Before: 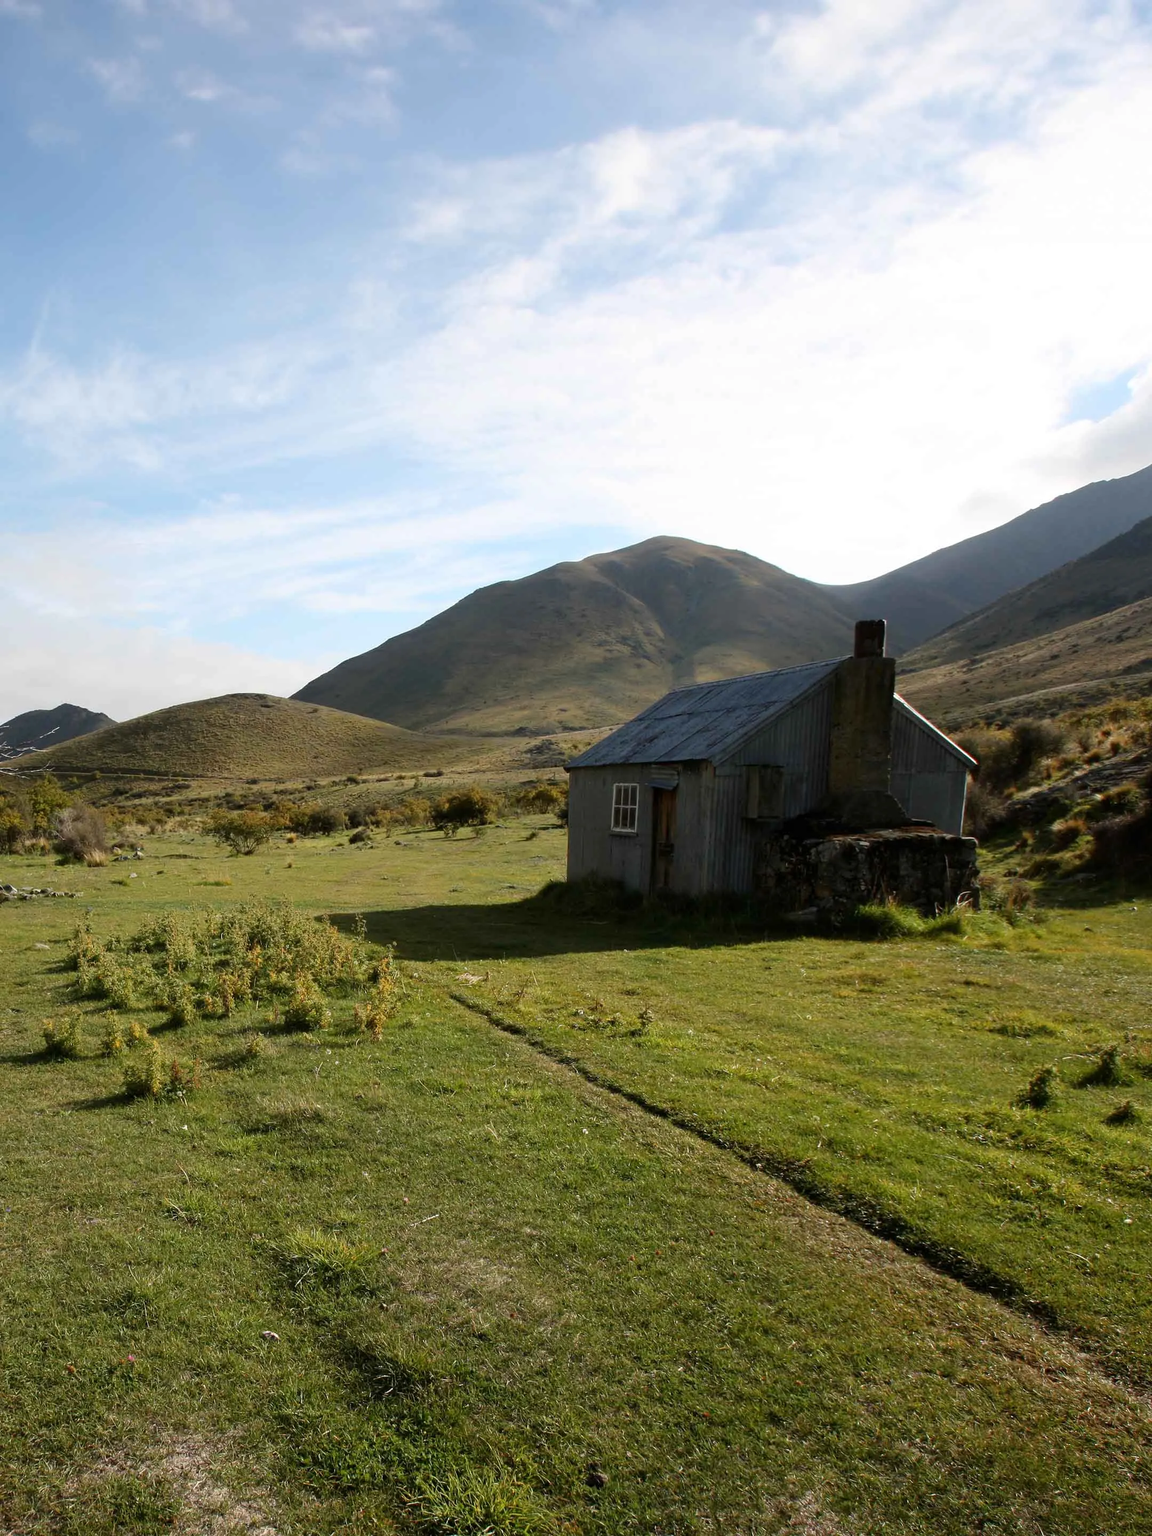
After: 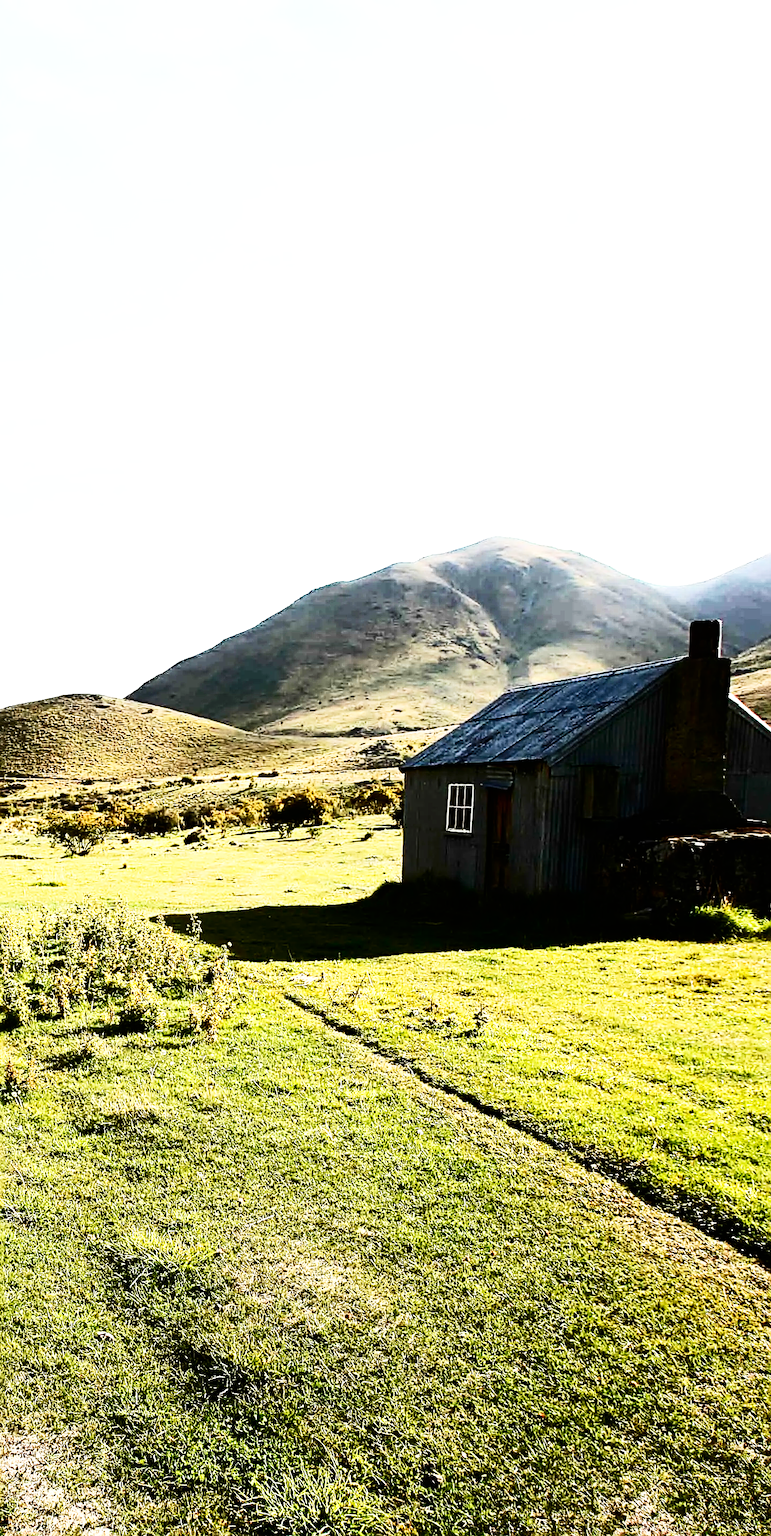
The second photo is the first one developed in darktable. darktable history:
crop and rotate: left 14.441%, right 18.605%
base curve: curves: ch0 [(0, 0) (0.007, 0.004) (0.027, 0.03) (0.046, 0.07) (0.207, 0.54) (0.442, 0.872) (0.673, 0.972) (1, 1)], preserve colors none
sharpen: radius 2.82, amount 0.716
tone equalizer: -8 EV -0.78 EV, -7 EV -0.688 EV, -6 EV -0.565 EV, -5 EV -0.384 EV, -3 EV 0.392 EV, -2 EV 0.6 EV, -1 EV 0.692 EV, +0 EV 0.747 EV, edges refinement/feathering 500, mask exposure compensation -1.57 EV, preserve details no
contrast brightness saturation: contrast 0.292
exposure: black level correction 0, exposure 0.302 EV, compensate highlight preservation false
